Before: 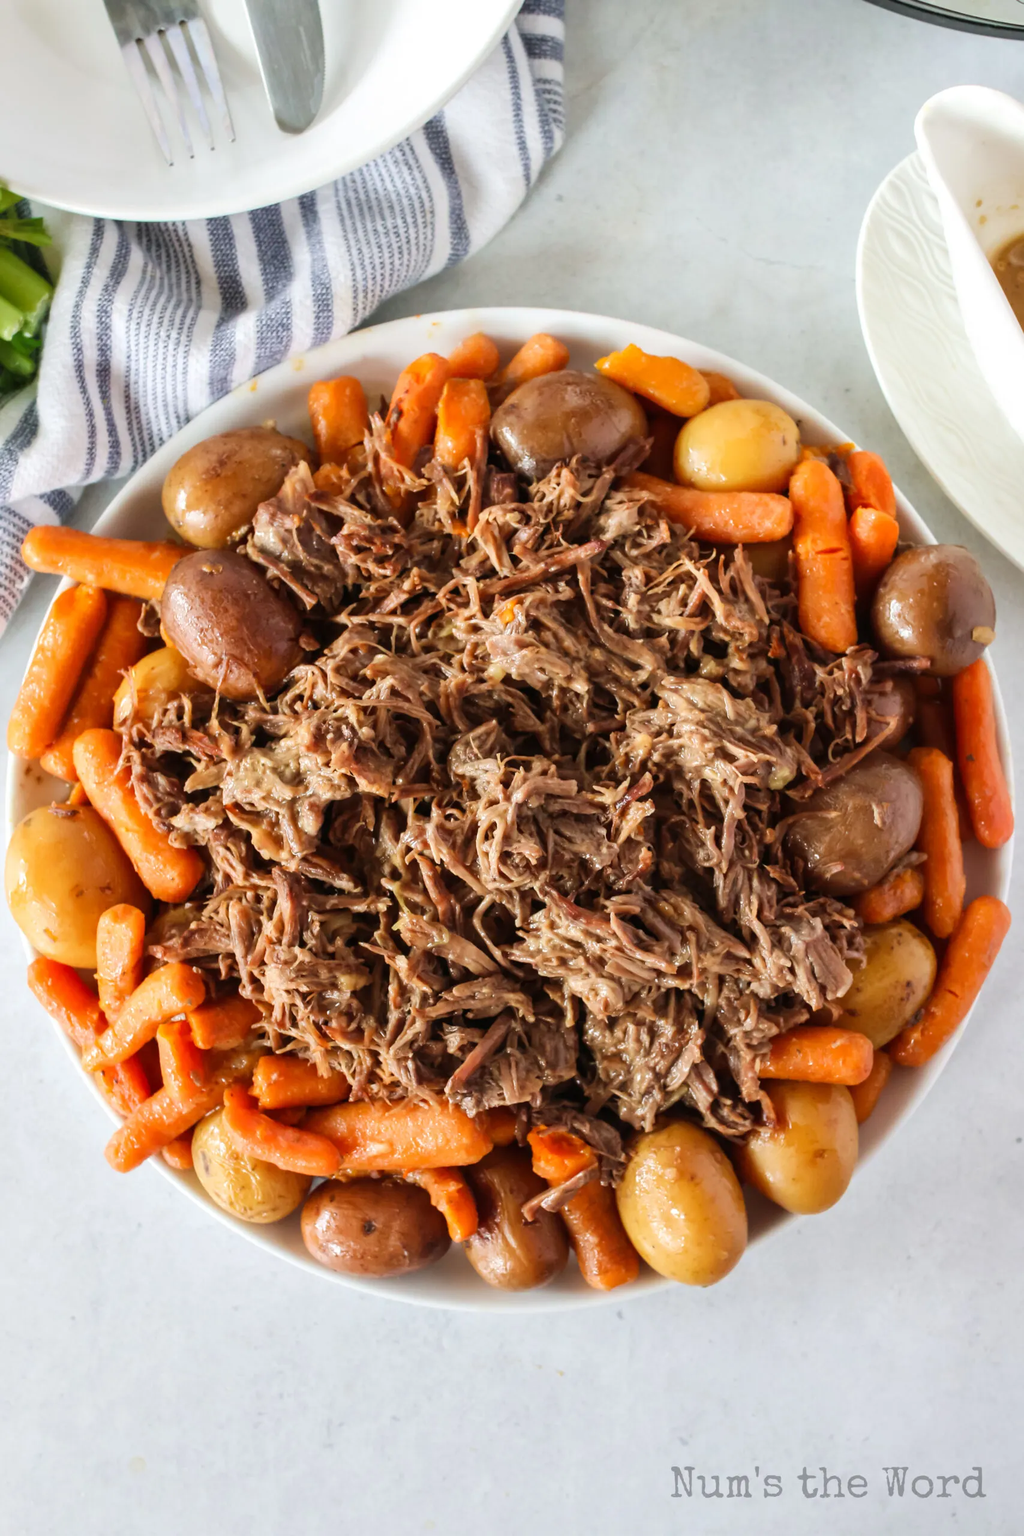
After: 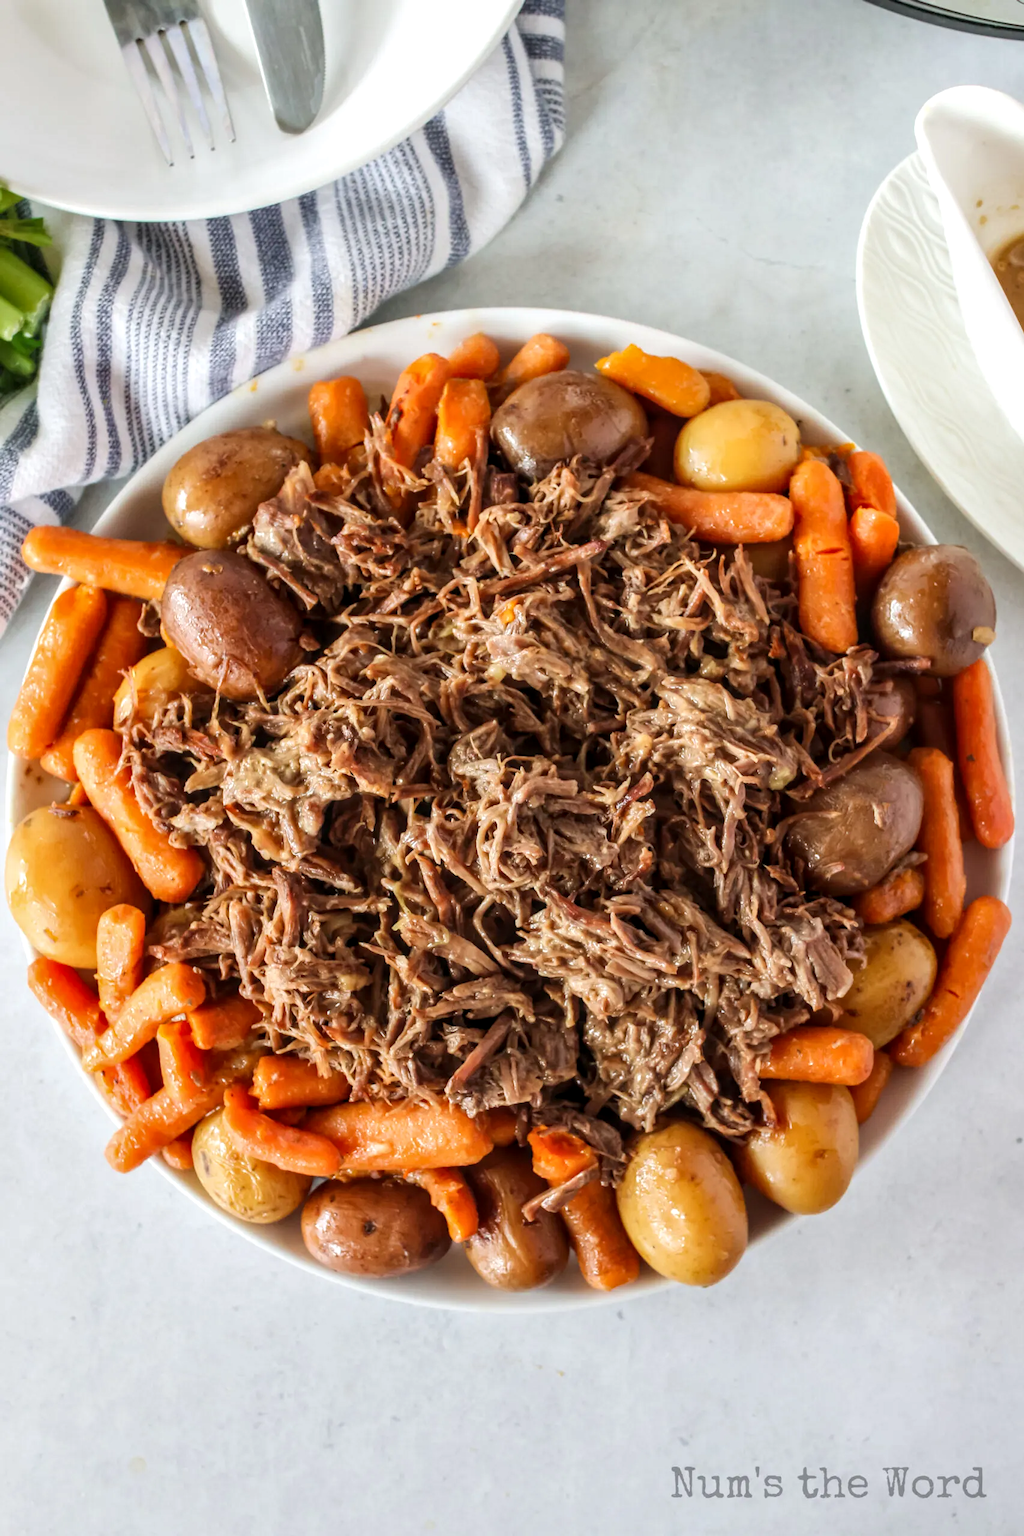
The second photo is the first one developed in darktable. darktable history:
white balance: red 1, blue 1
local contrast: on, module defaults
